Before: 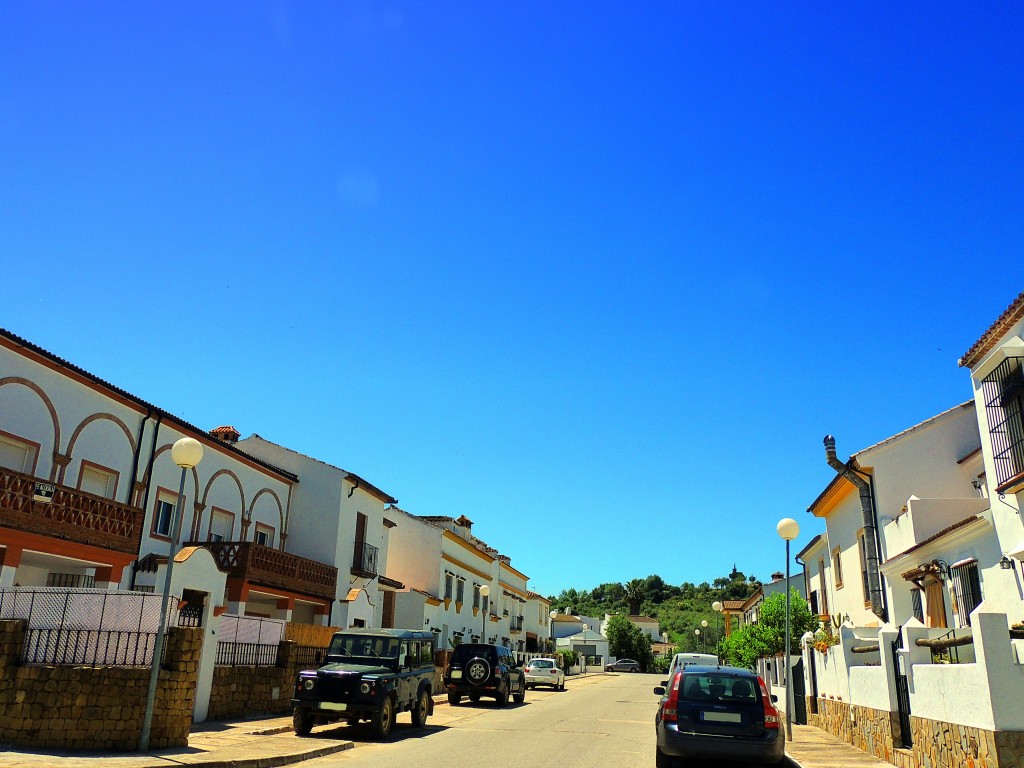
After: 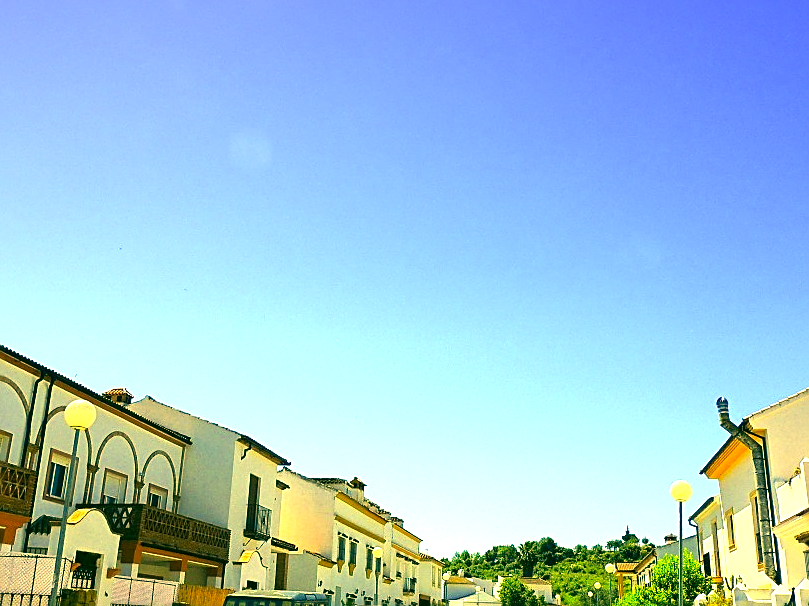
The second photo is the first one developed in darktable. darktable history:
exposure: exposure 1.211 EV, compensate highlight preservation false
color correction: highlights a* 5.62, highlights b* 33.15, shadows a* -26.43, shadows b* 3.86
crop and rotate: left 10.504%, top 4.992%, right 10.4%, bottom 16.064%
local contrast: mode bilateral grid, contrast 10, coarseness 25, detail 111%, midtone range 0.2
sharpen: on, module defaults
